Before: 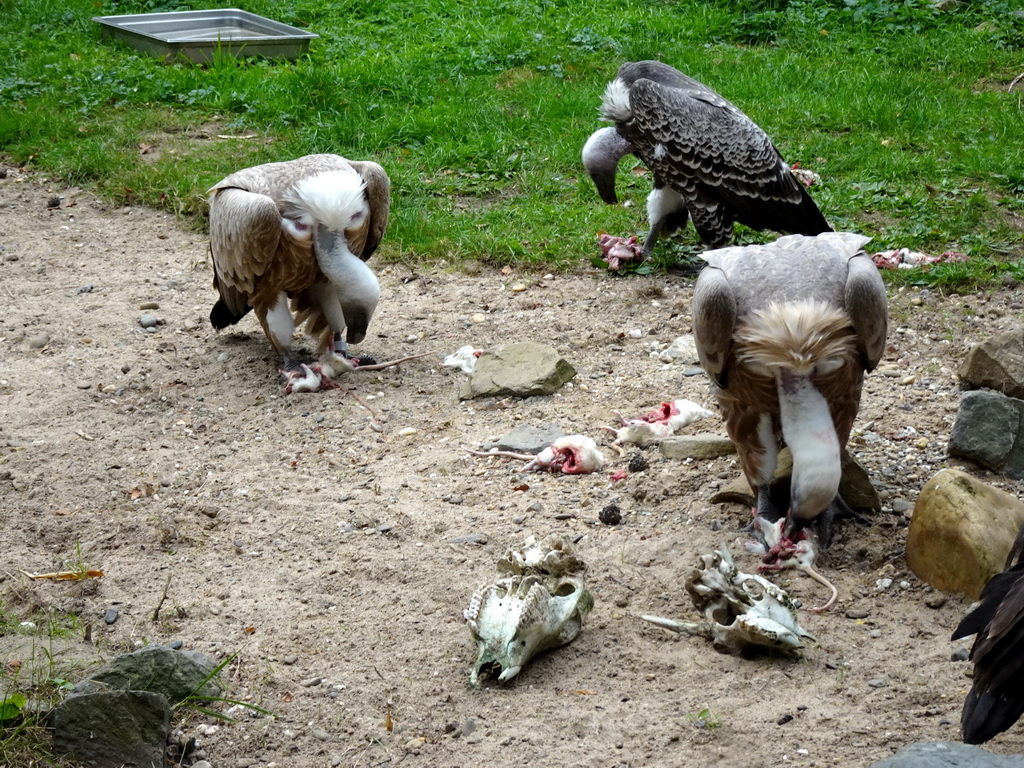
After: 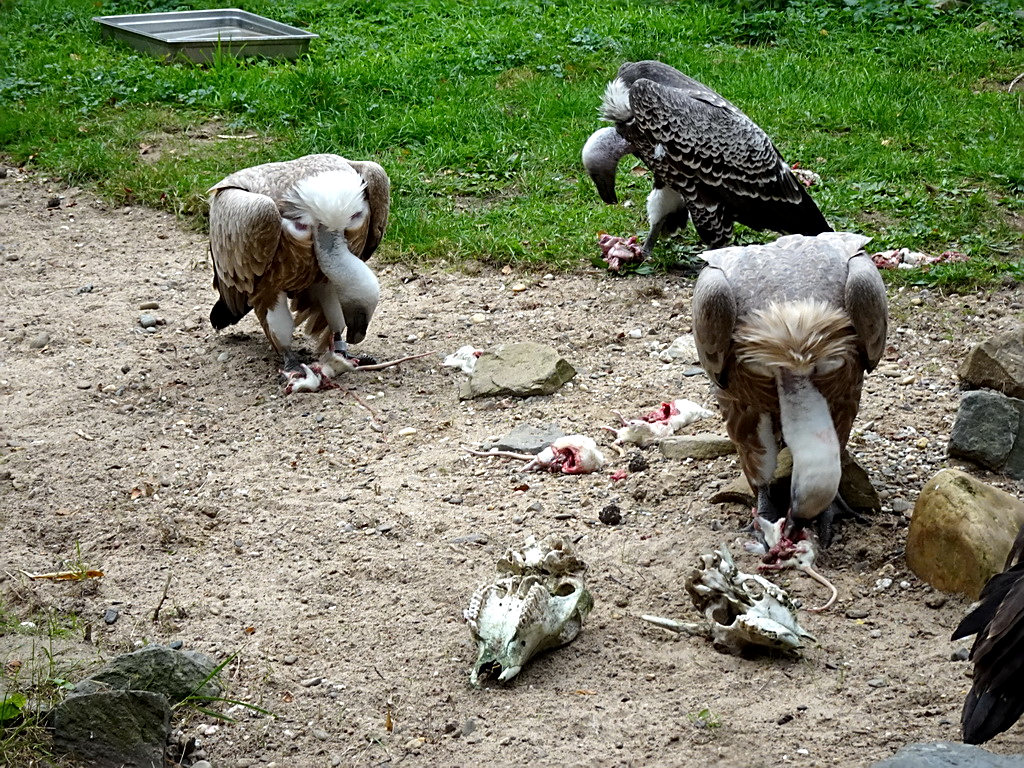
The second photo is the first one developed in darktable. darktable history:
sharpen: on, module defaults
local contrast: mode bilateral grid, contrast 19, coarseness 51, detail 120%, midtone range 0.2
